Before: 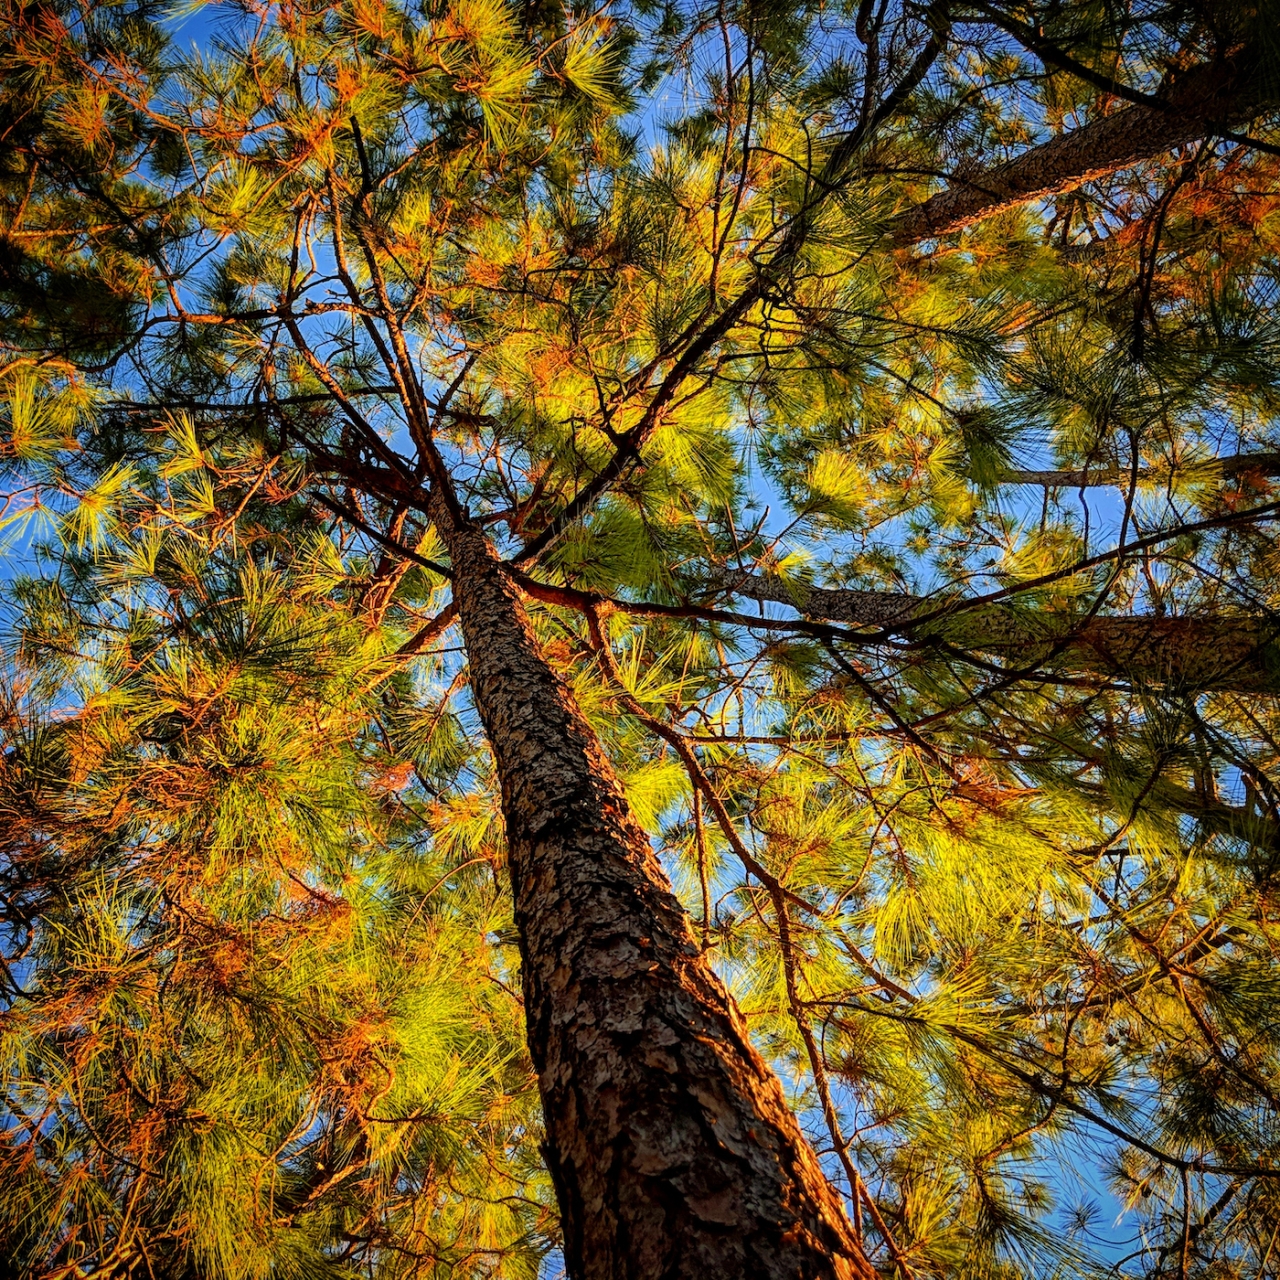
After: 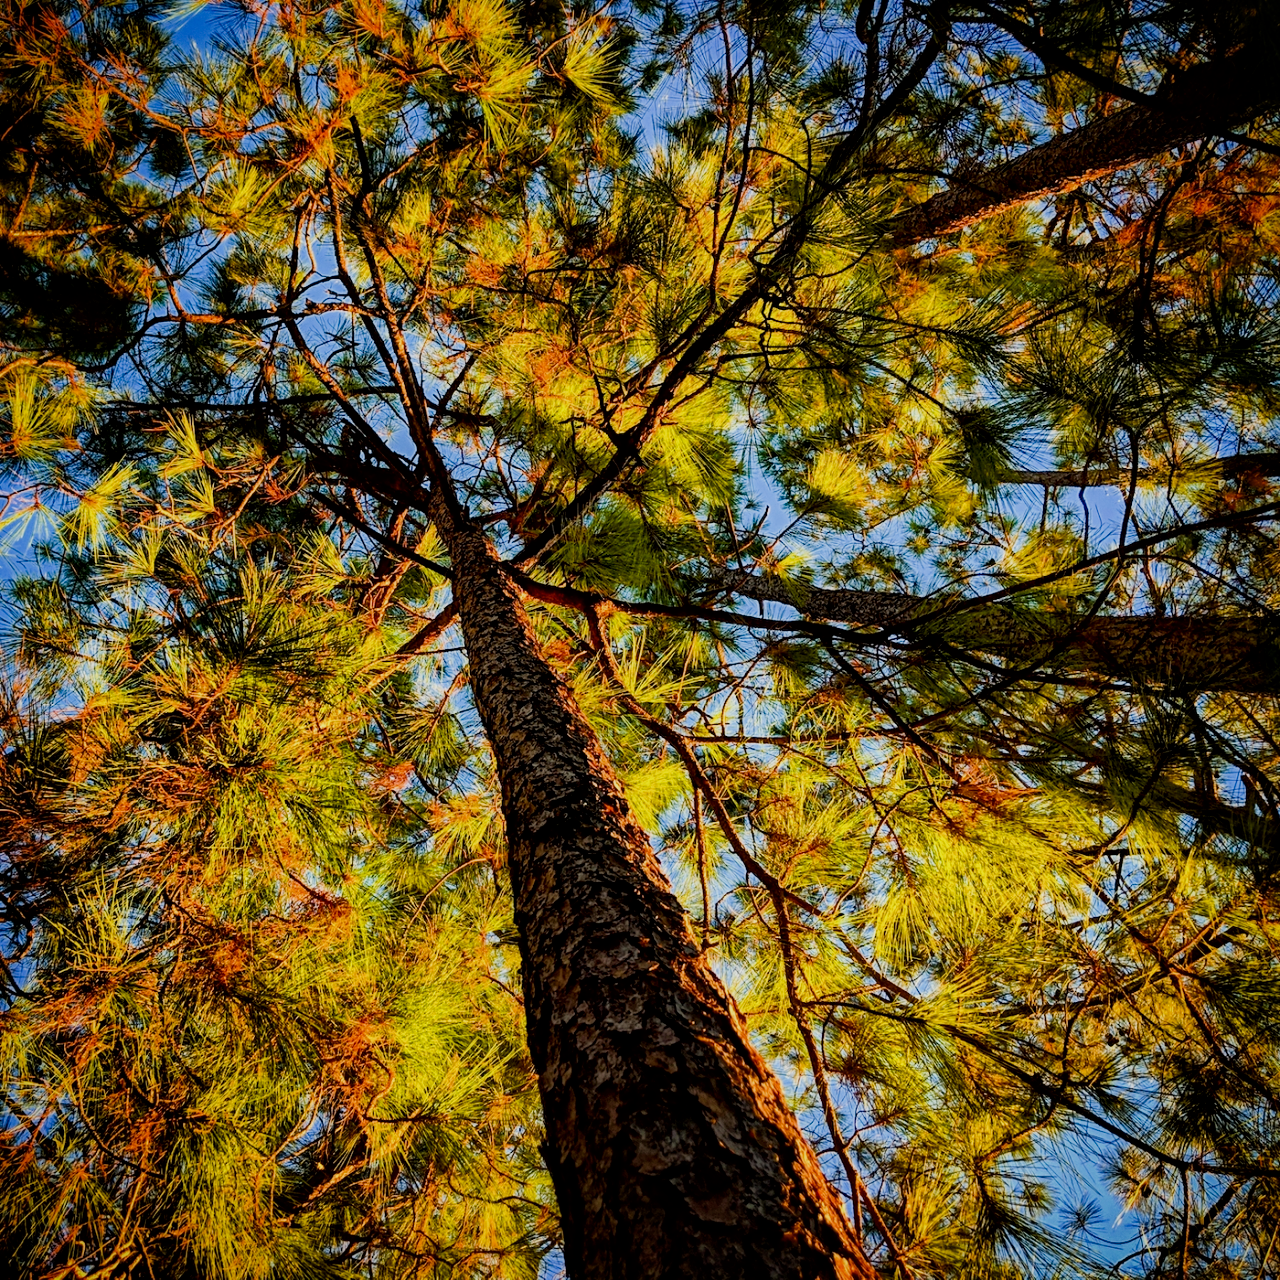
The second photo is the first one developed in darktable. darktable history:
white balance: emerald 1
contrast brightness saturation: contrast 0.03, brightness -0.04
local contrast: mode bilateral grid, contrast 20, coarseness 50, detail 132%, midtone range 0.2
sigmoid: on, module defaults
